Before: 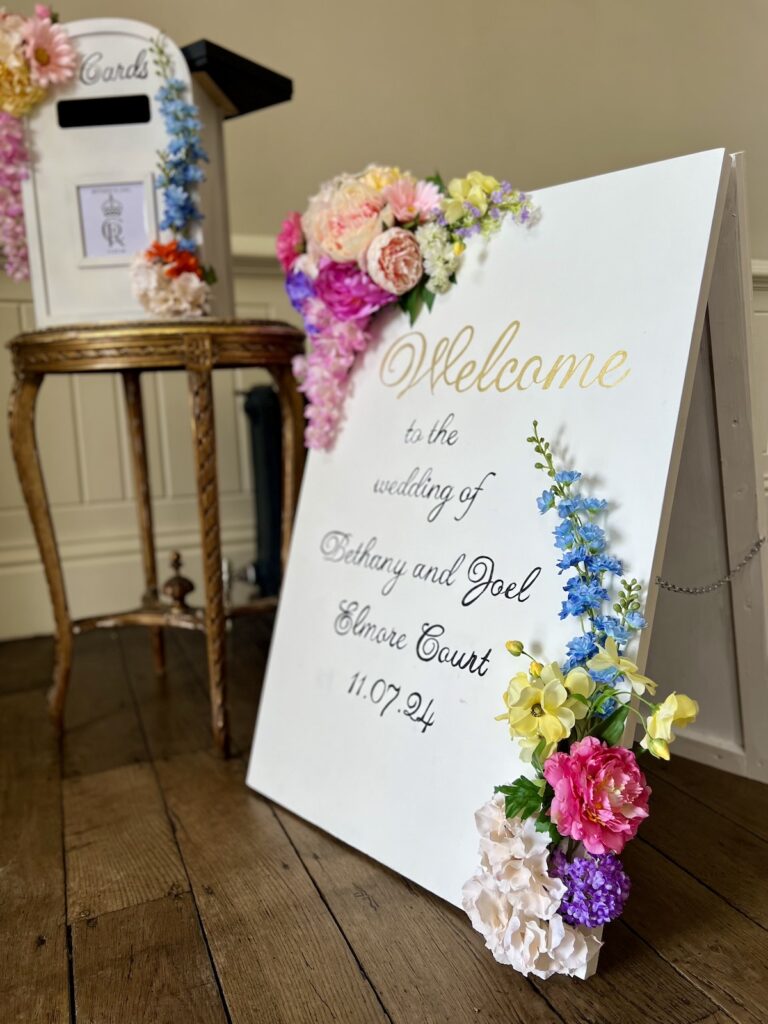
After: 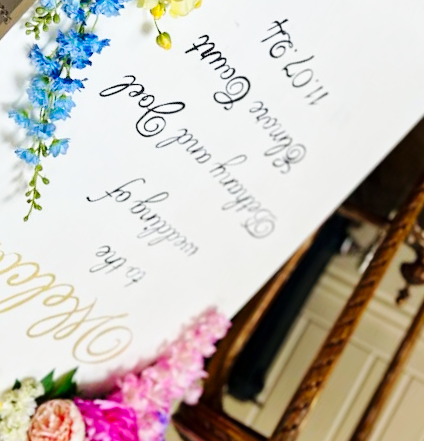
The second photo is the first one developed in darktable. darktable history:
crop and rotate: angle 147.29°, left 9.164%, top 15.586%, right 4.561%, bottom 17.116%
base curve: curves: ch0 [(0, 0) (0.032, 0.025) (0.121, 0.166) (0.206, 0.329) (0.605, 0.79) (1, 1)], preserve colors none
